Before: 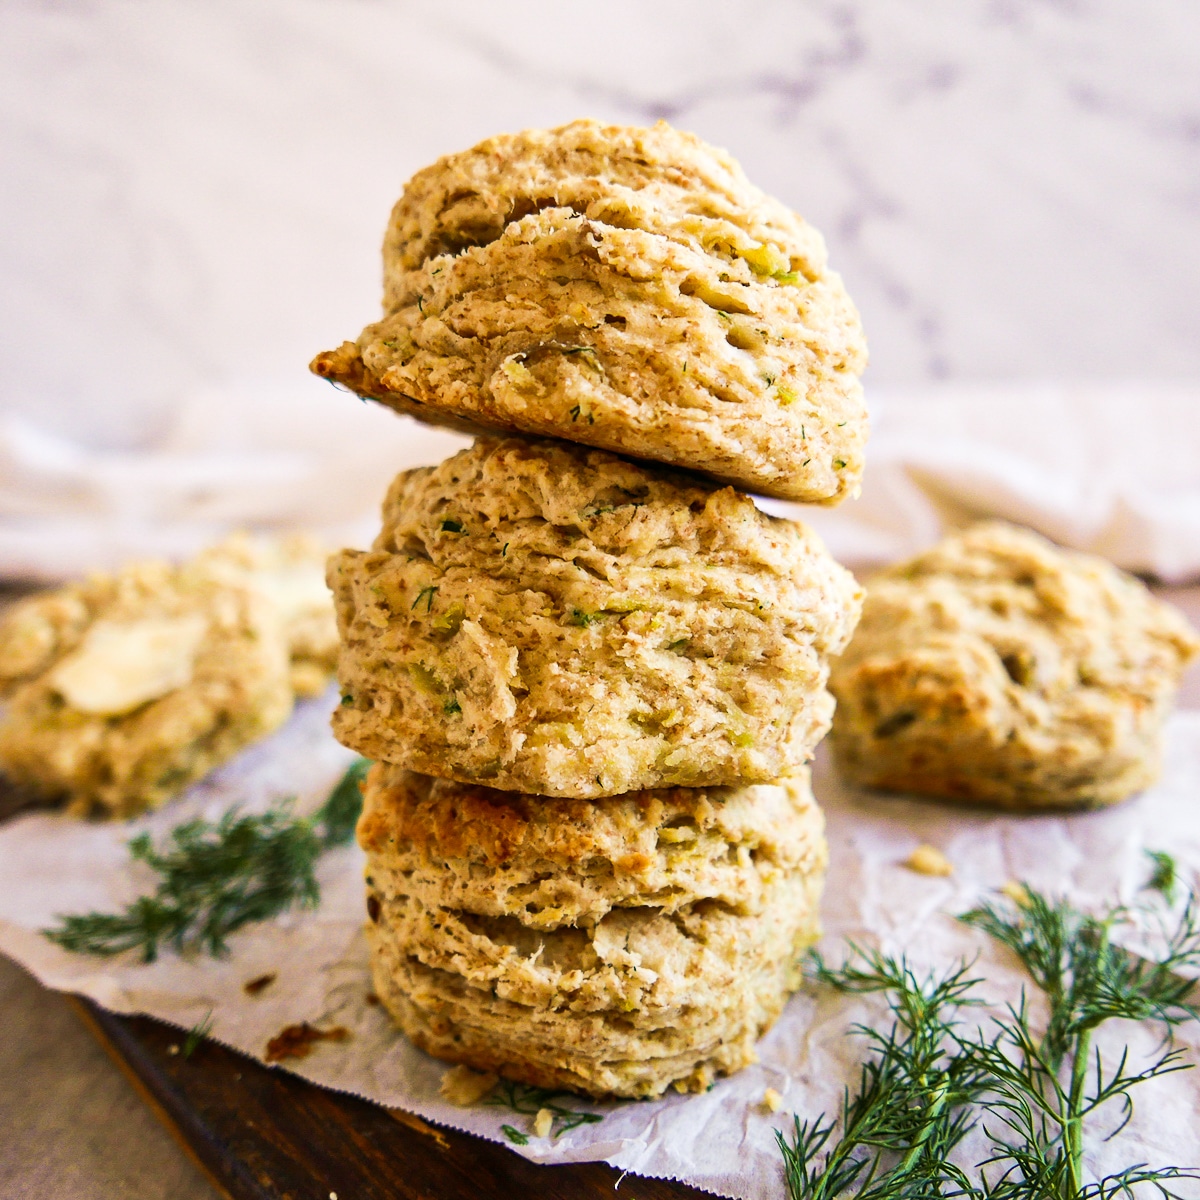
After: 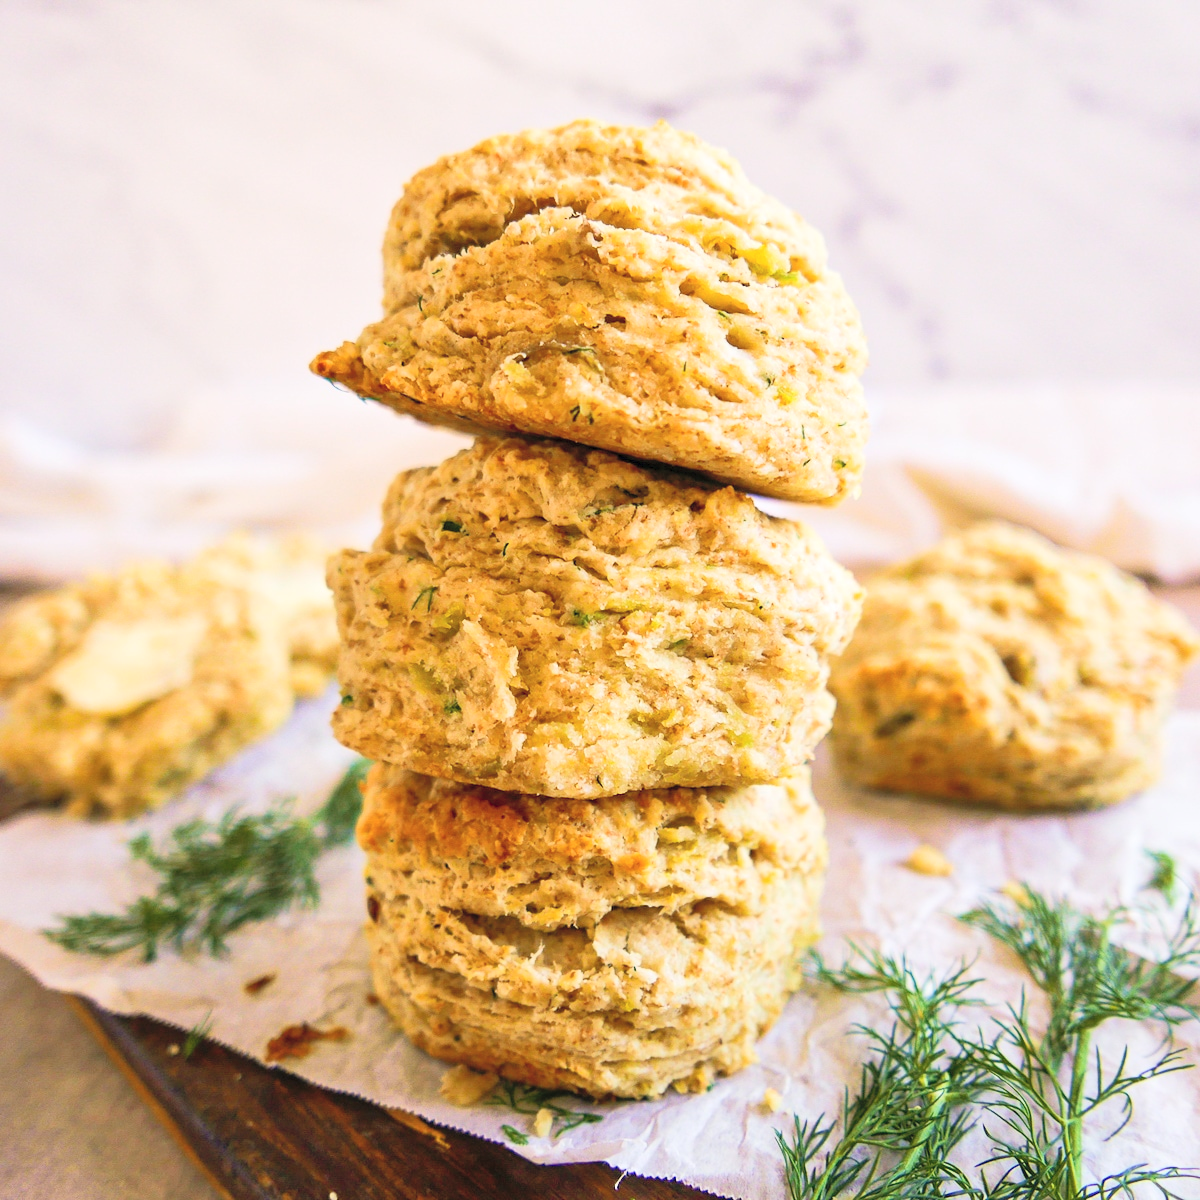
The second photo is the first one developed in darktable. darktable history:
contrast brightness saturation: brightness 0.131
levels: levels [0, 0.445, 1]
